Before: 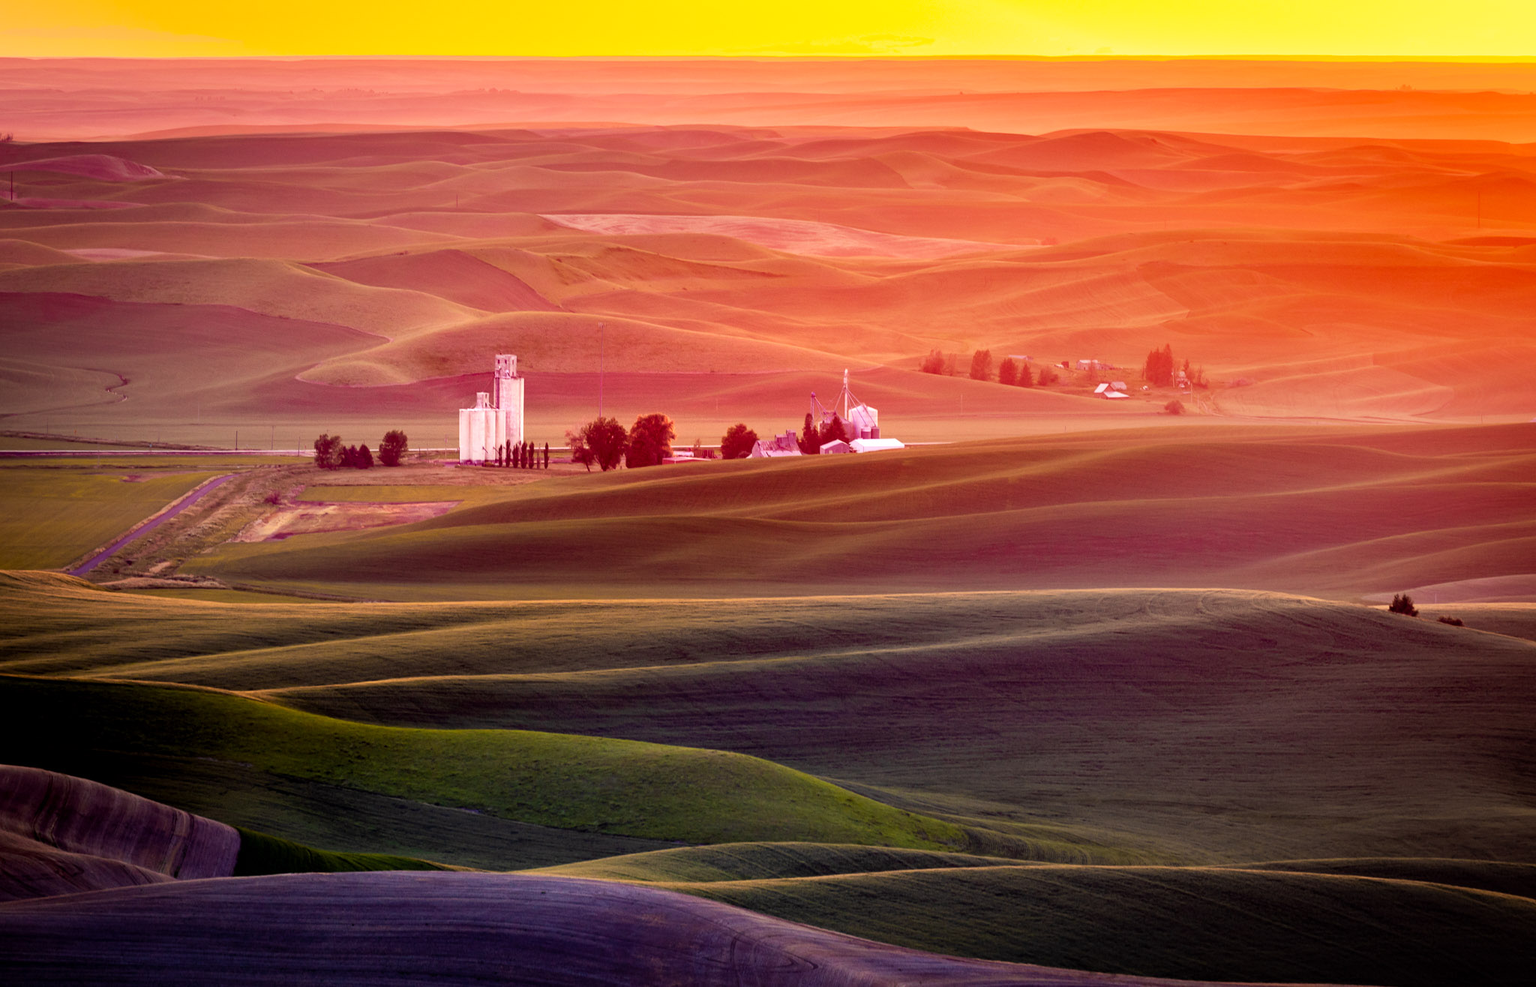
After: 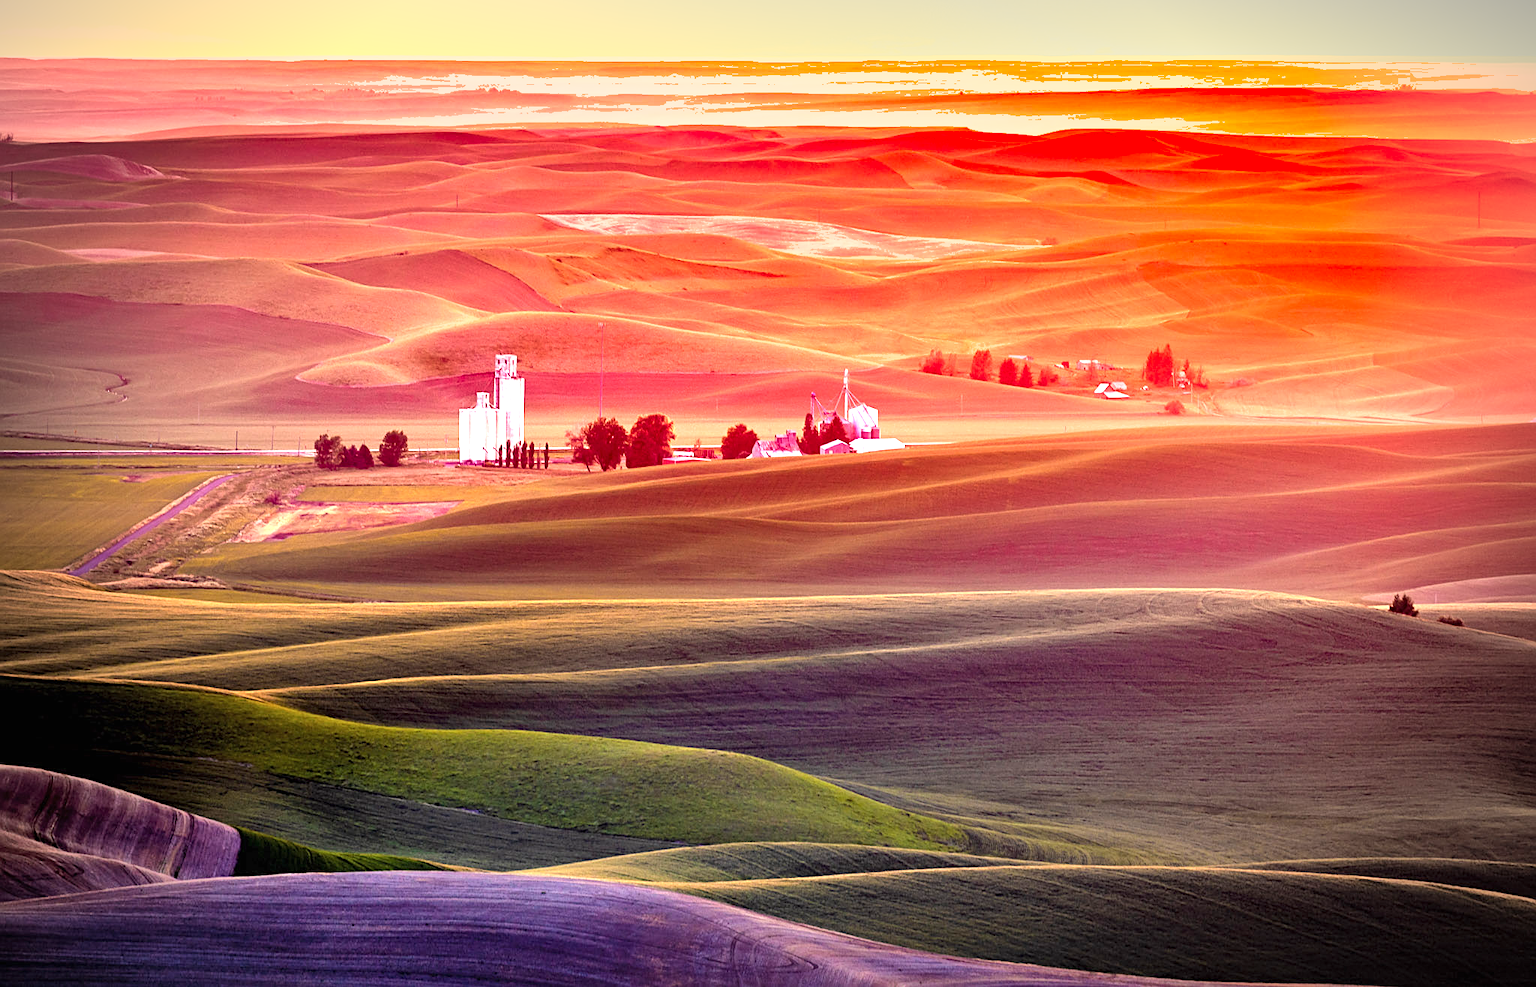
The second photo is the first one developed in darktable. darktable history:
vignetting: on, module defaults
exposure: black level correction 0, exposure 1.2 EV, compensate highlight preservation false
sharpen: on, module defaults
shadows and highlights: radius 133.28, soften with gaussian
